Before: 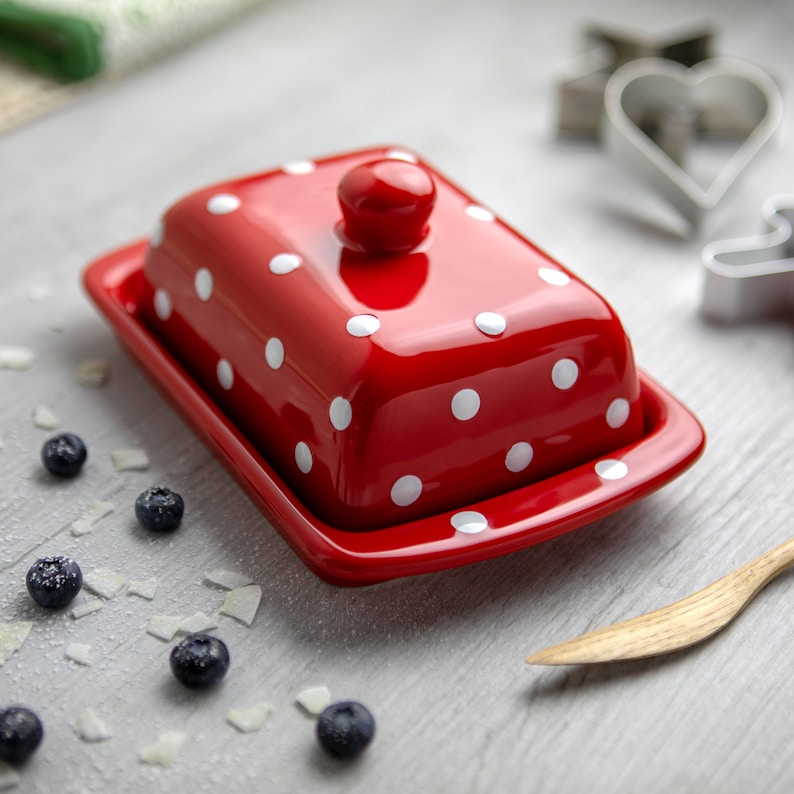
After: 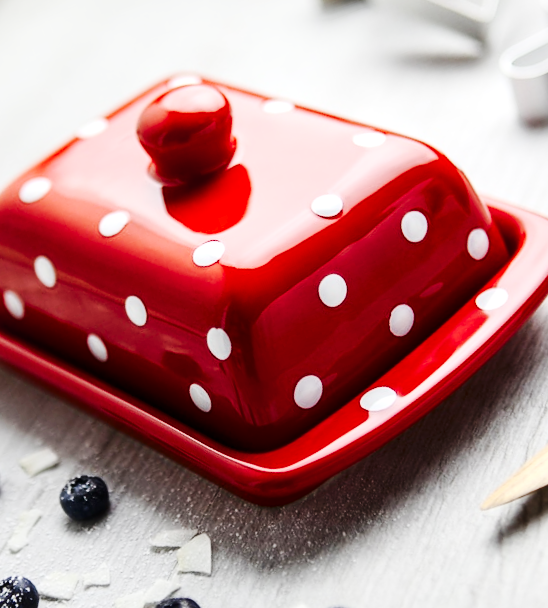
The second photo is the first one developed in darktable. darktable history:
tone curve: curves: ch0 [(0, 0.026) (0.146, 0.158) (0.272, 0.34) (0.453, 0.627) (0.687, 0.829) (1, 1)], preserve colors none
crop and rotate: angle 20.93°, left 6.859%, right 3.898%, bottom 1.096%
contrast brightness saturation: contrast 0.289
local contrast: mode bilateral grid, contrast 21, coarseness 51, detail 132%, midtone range 0.2
